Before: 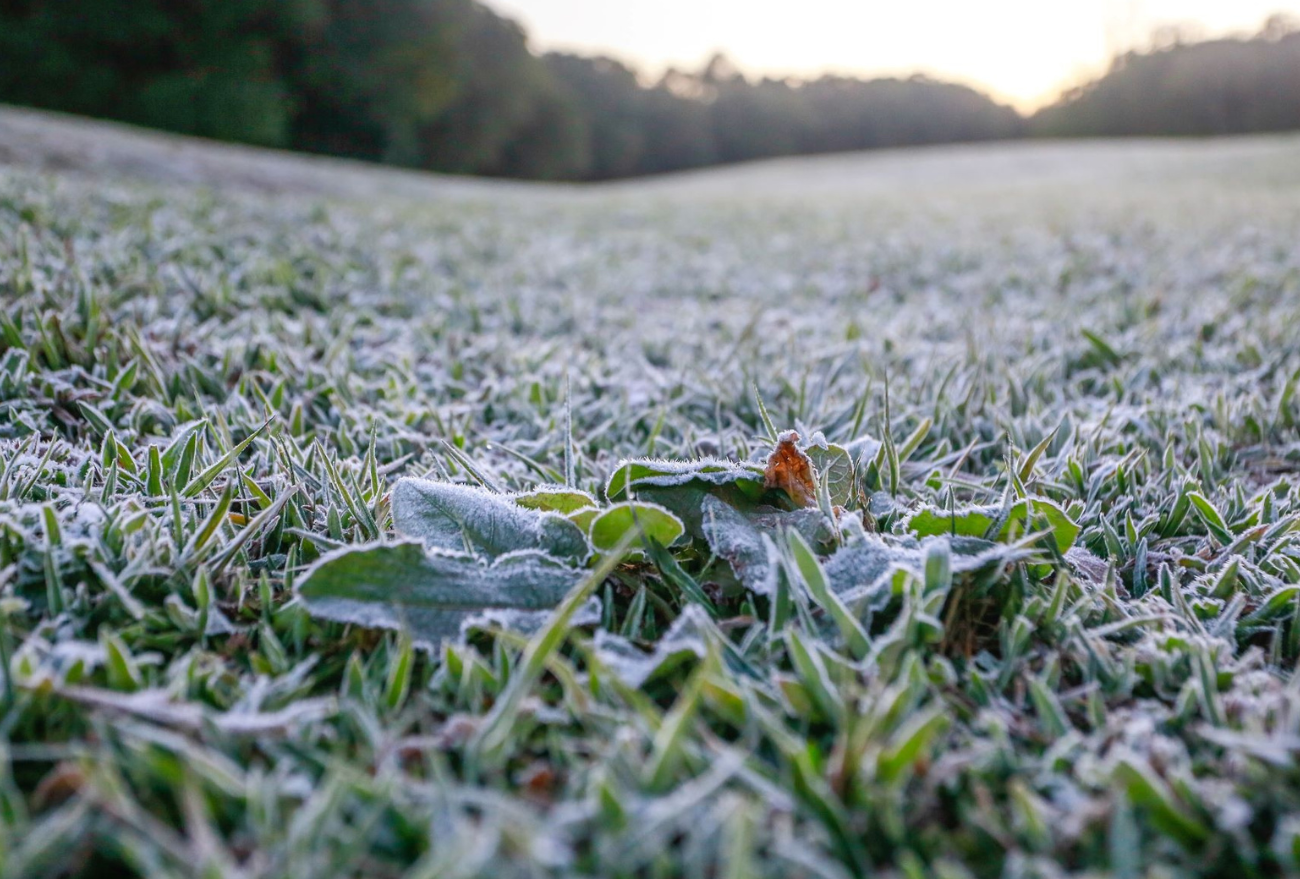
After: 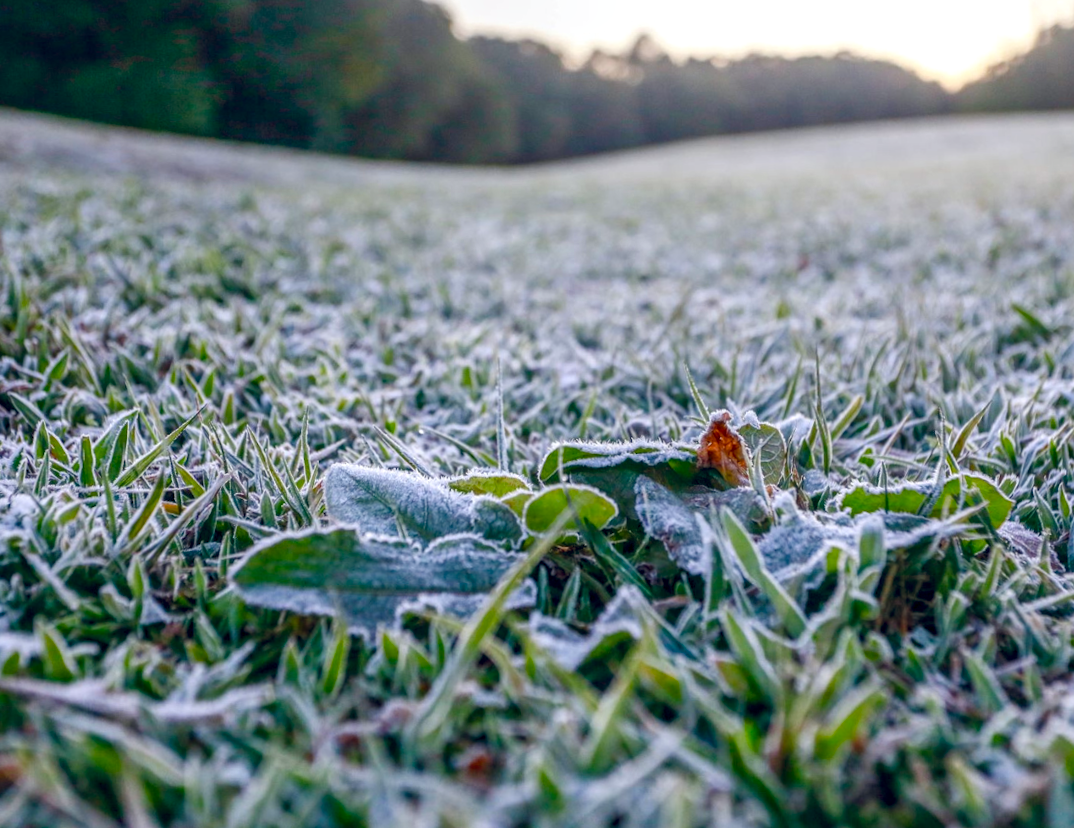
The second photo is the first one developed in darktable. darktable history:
exposure: compensate exposure bias true, compensate highlight preservation false
crop and rotate: angle 0.982°, left 4.167%, top 0.871%, right 11.118%, bottom 2.498%
color balance rgb: global offset › chroma 0.093%, global offset › hue 253.3°, perceptual saturation grading › global saturation 20%, perceptual saturation grading › highlights -25.748%, perceptual saturation grading › shadows 49.581%
local contrast: on, module defaults
